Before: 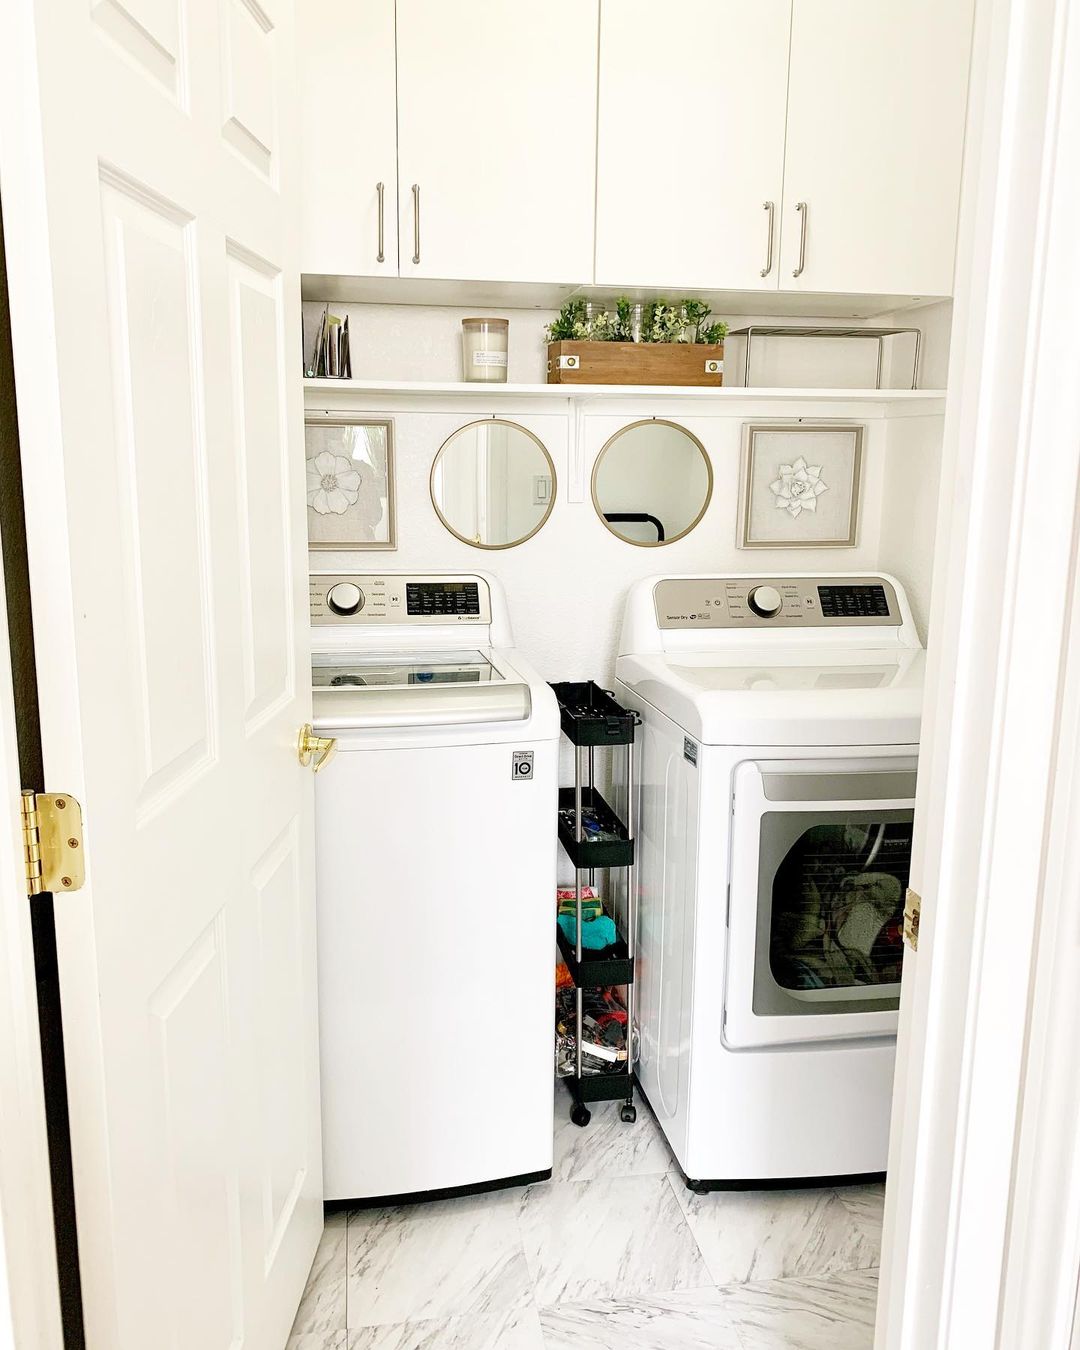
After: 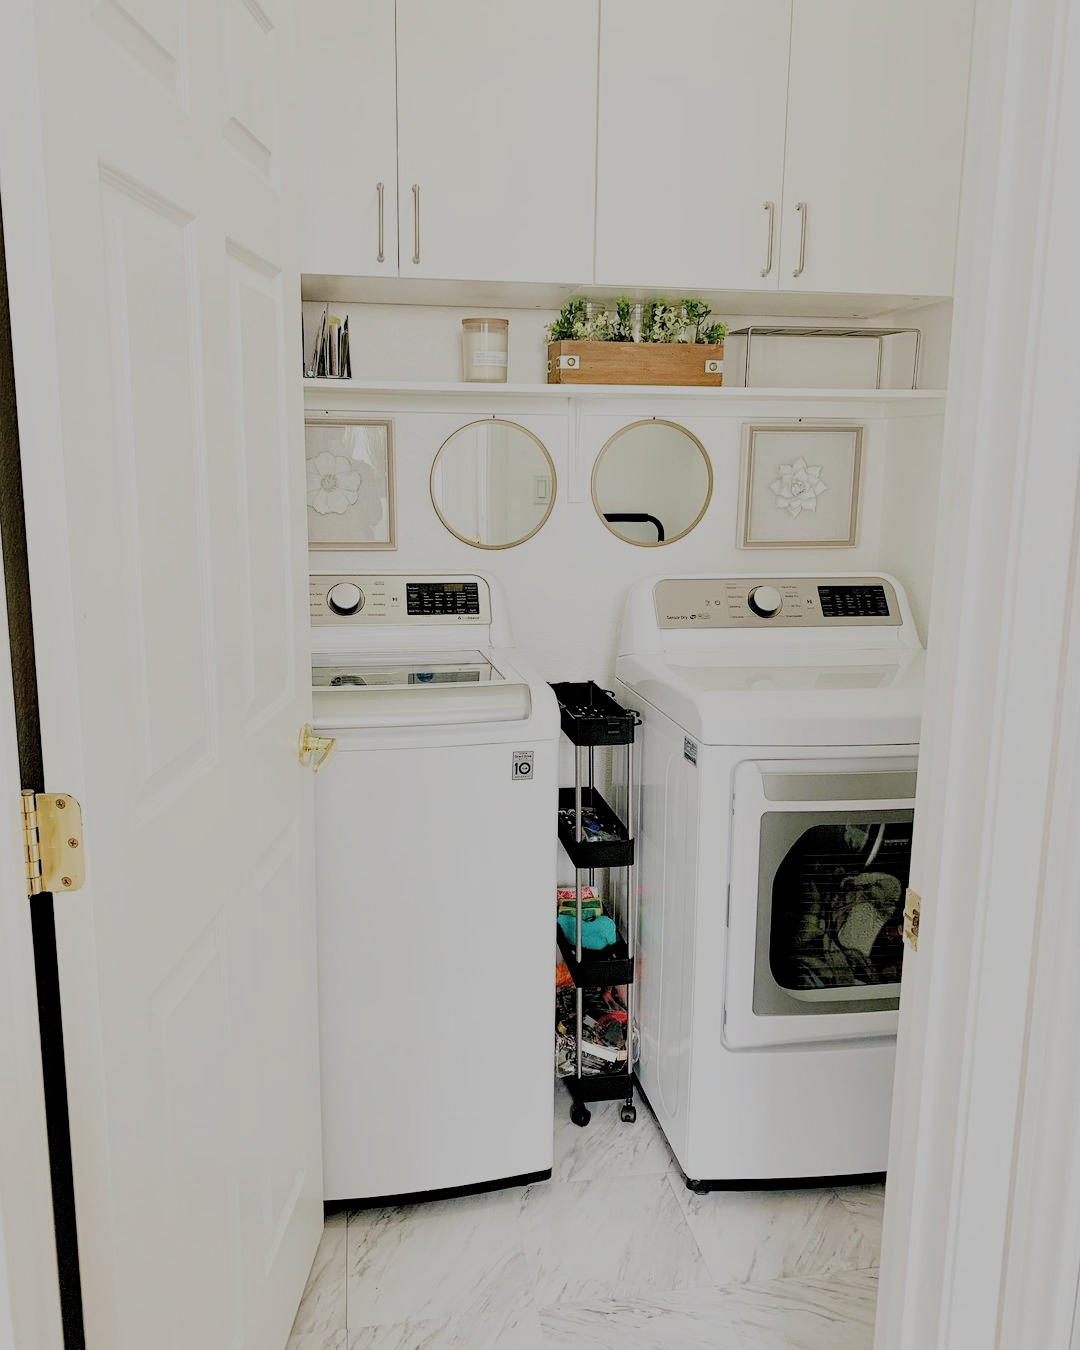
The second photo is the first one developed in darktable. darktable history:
filmic rgb: black relative exposure -6.22 EV, white relative exposure 6.96 EV, threshold 3.04 EV, hardness 2.23, preserve chrominance RGB euclidean norm (legacy), color science v4 (2020), enable highlight reconstruction true
